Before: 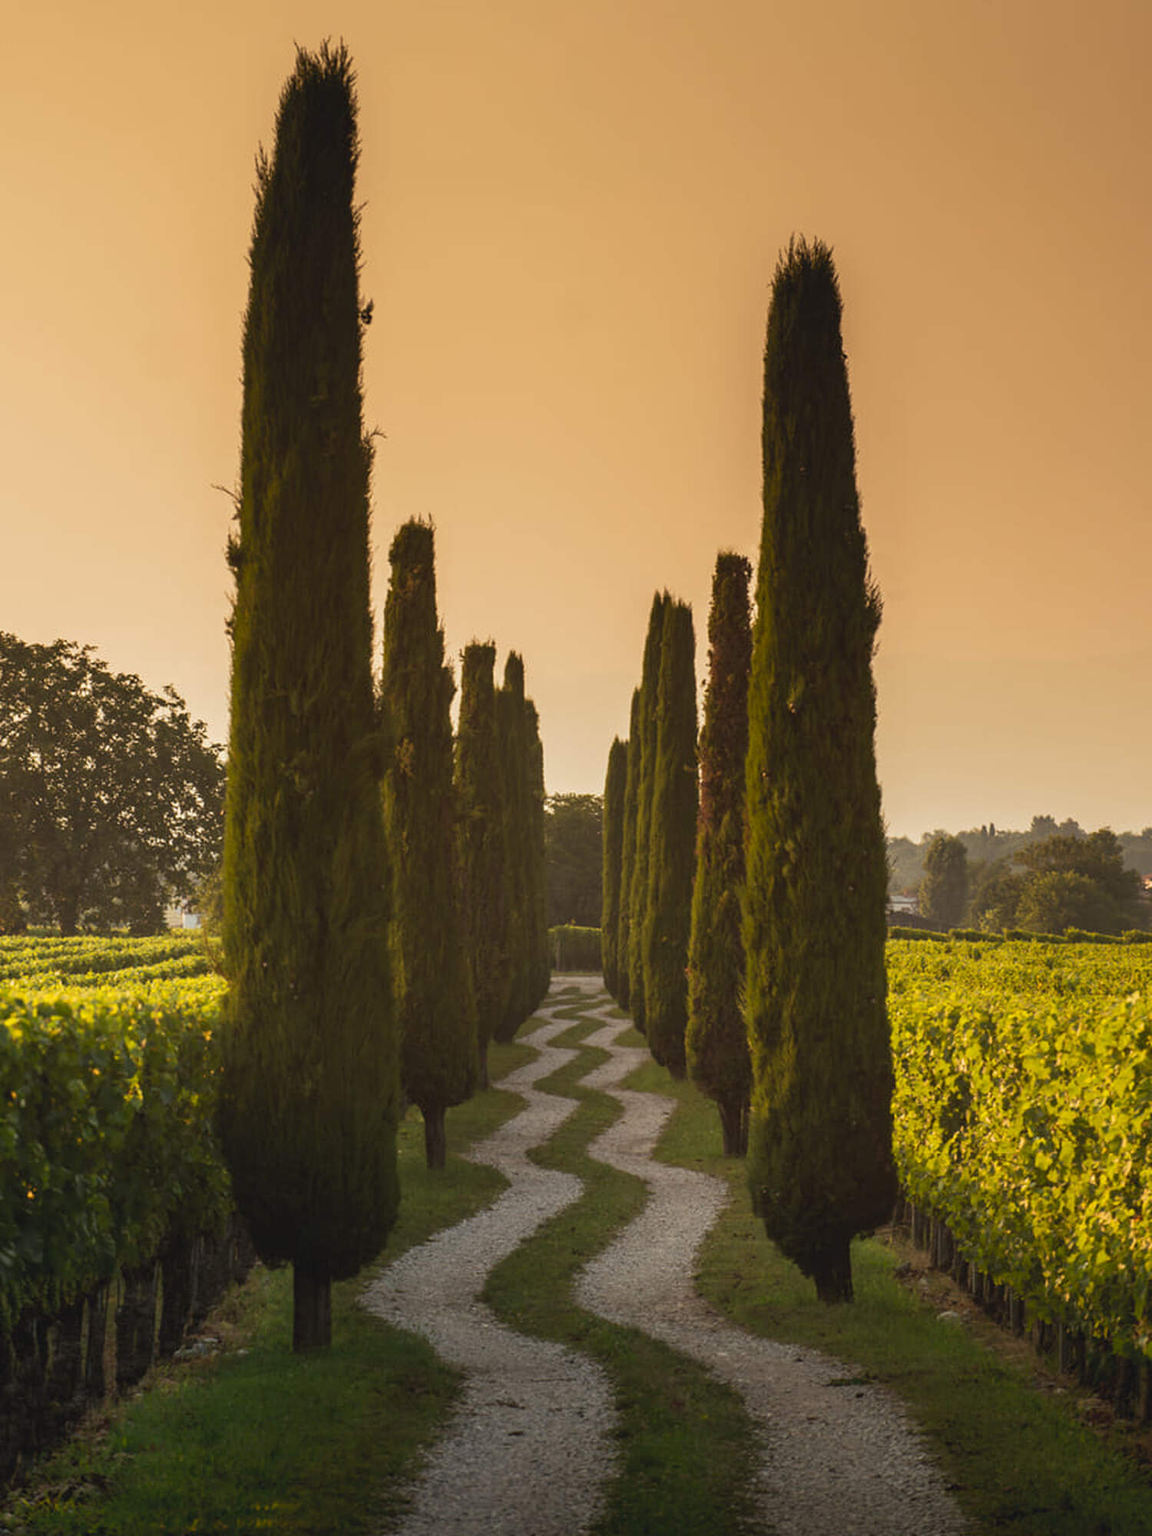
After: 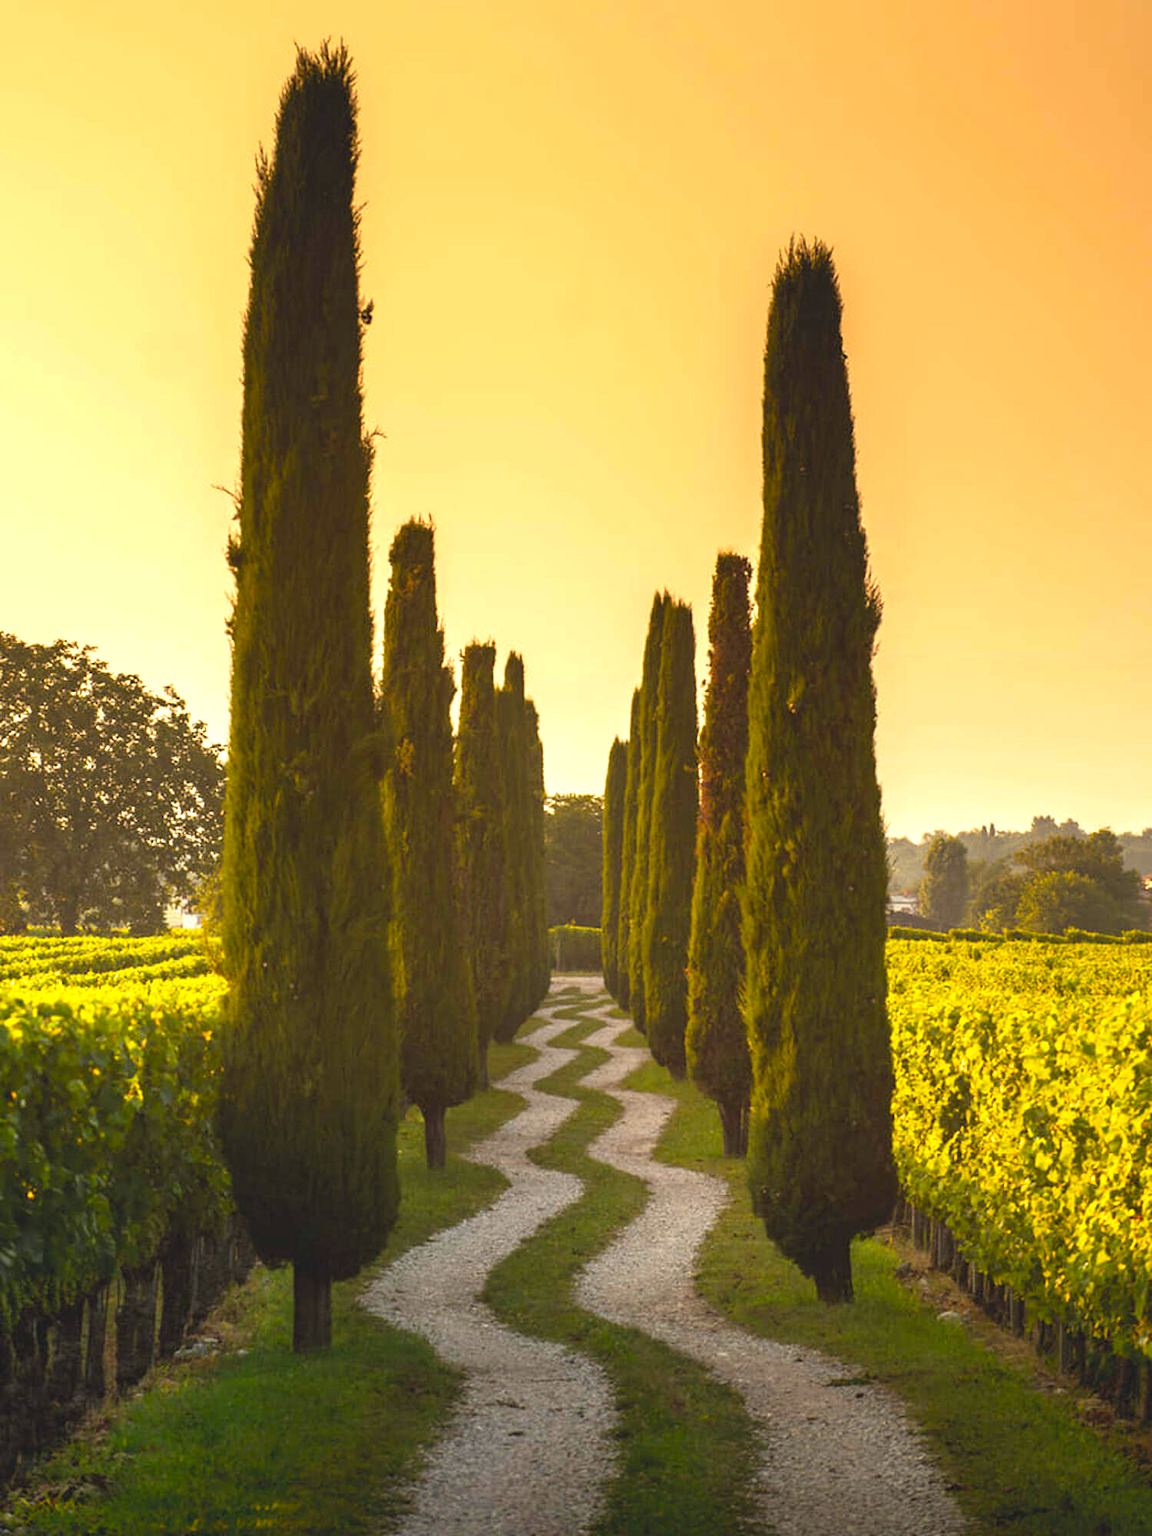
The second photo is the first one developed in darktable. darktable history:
color balance: output saturation 120%
exposure: black level correction 0, exposure 0.9 EV, compensate exposure bias true, compensate highlight preservation false
